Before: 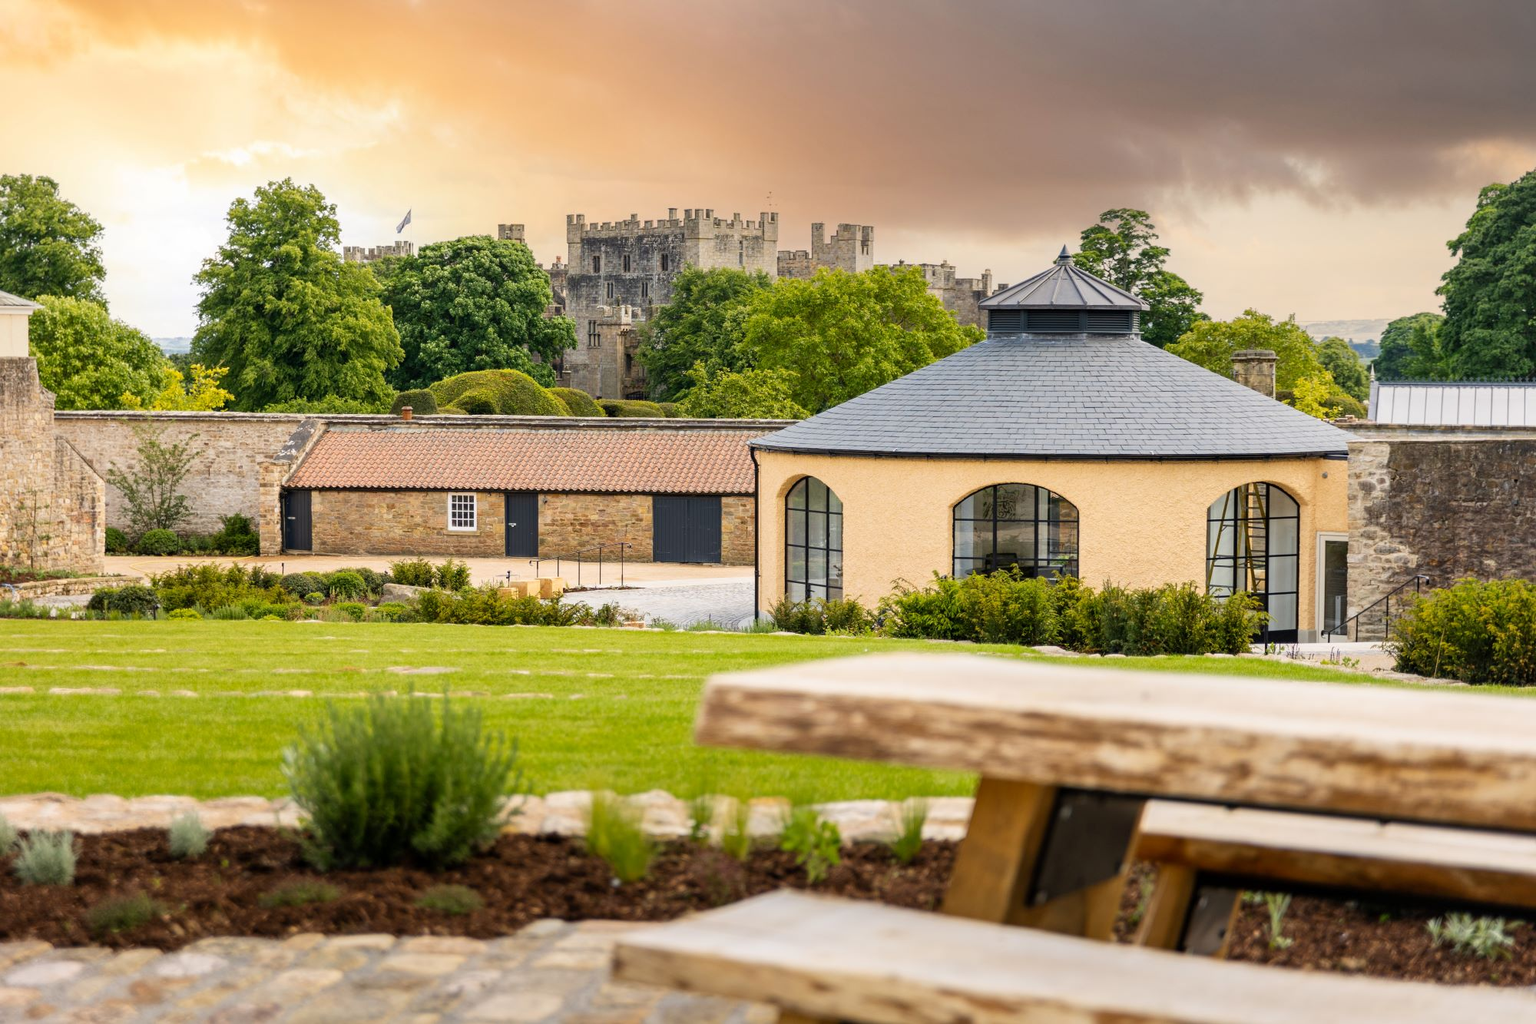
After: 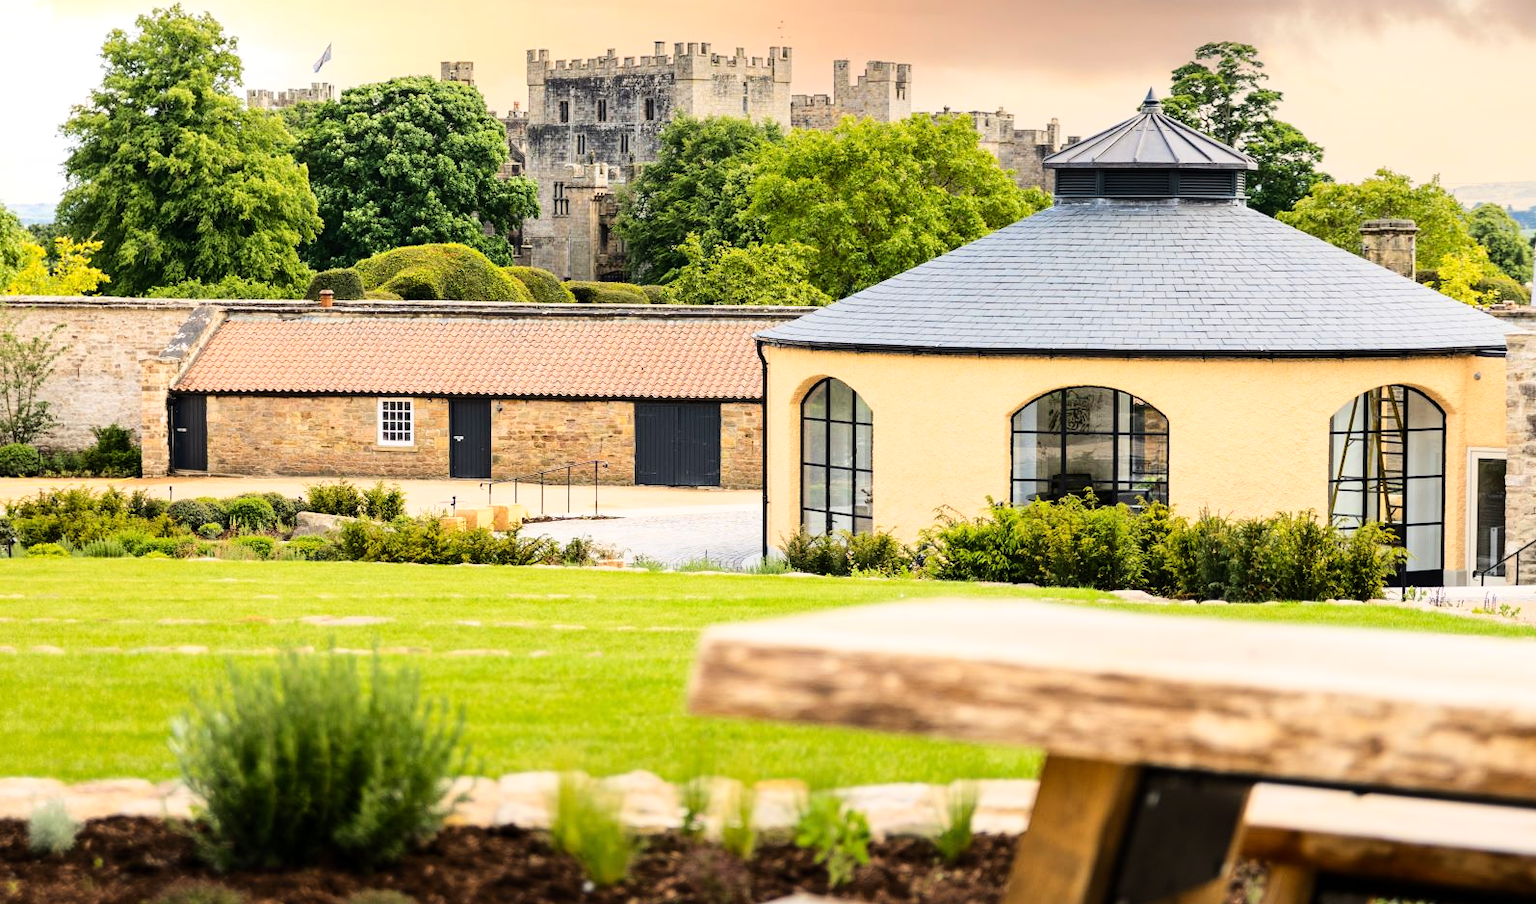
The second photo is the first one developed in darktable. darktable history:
exposure: exposure 0.131 EV, compensate highlight preservation false
base curve: curves: ch0 [(0, 0) (0.036, 0.025) (0.121, 0.166) (0.206, 0.329) (0.605, 0.79) (1, 1)]
crop: left 9.572%, top 17.144%, right 10.659%, bottom 12.386%
